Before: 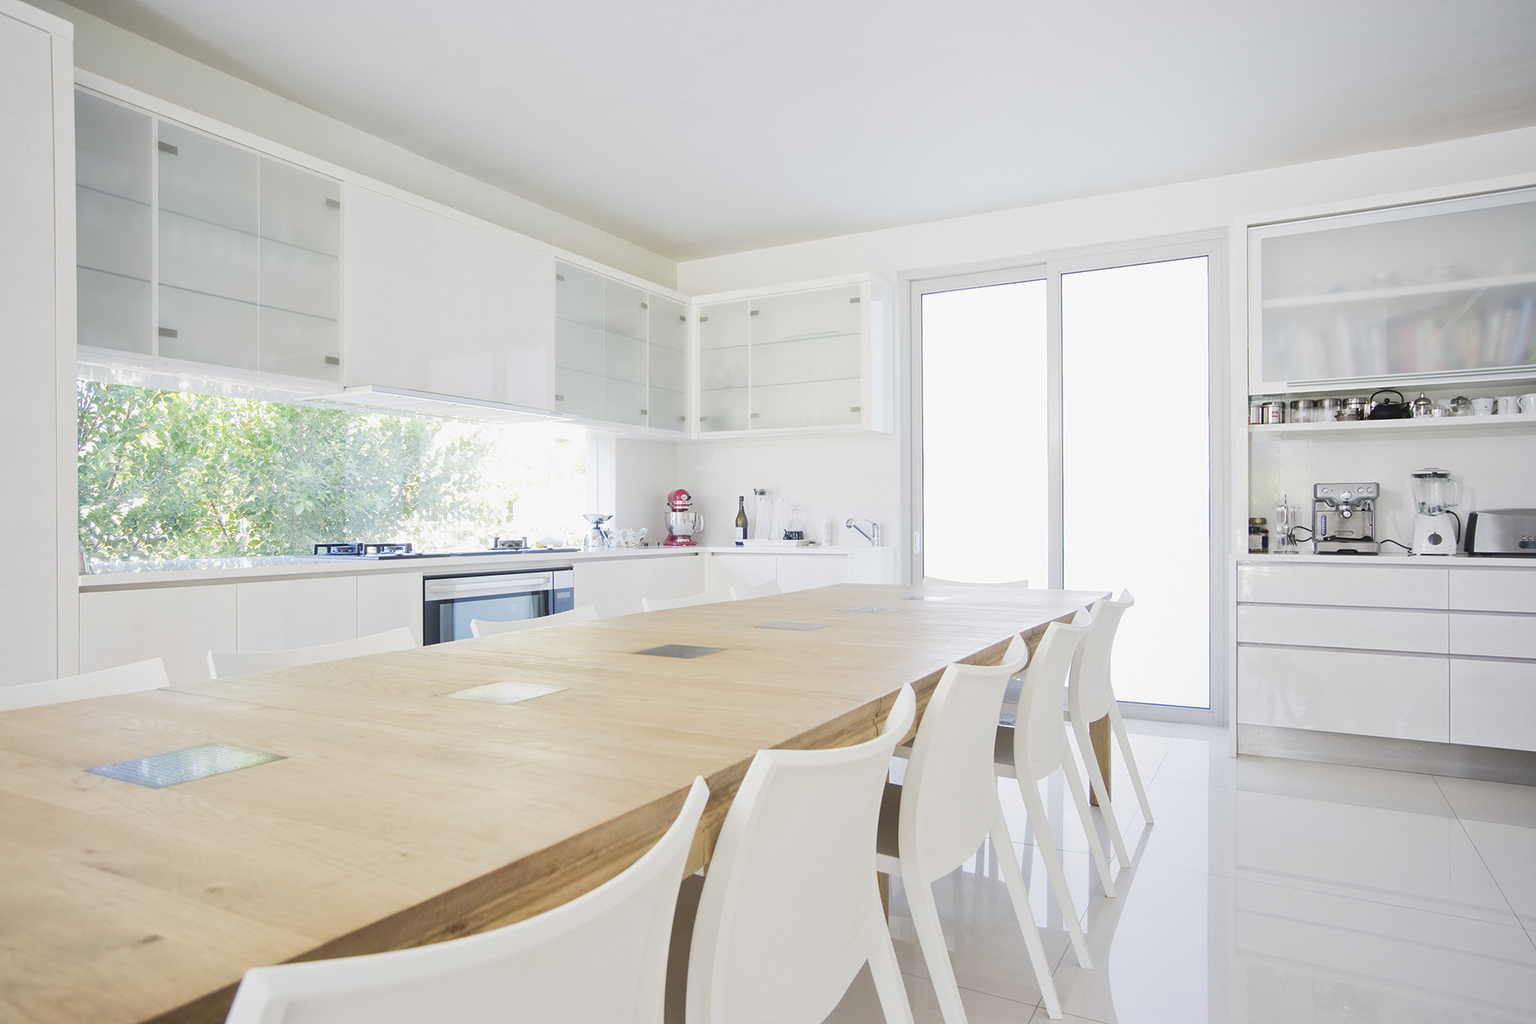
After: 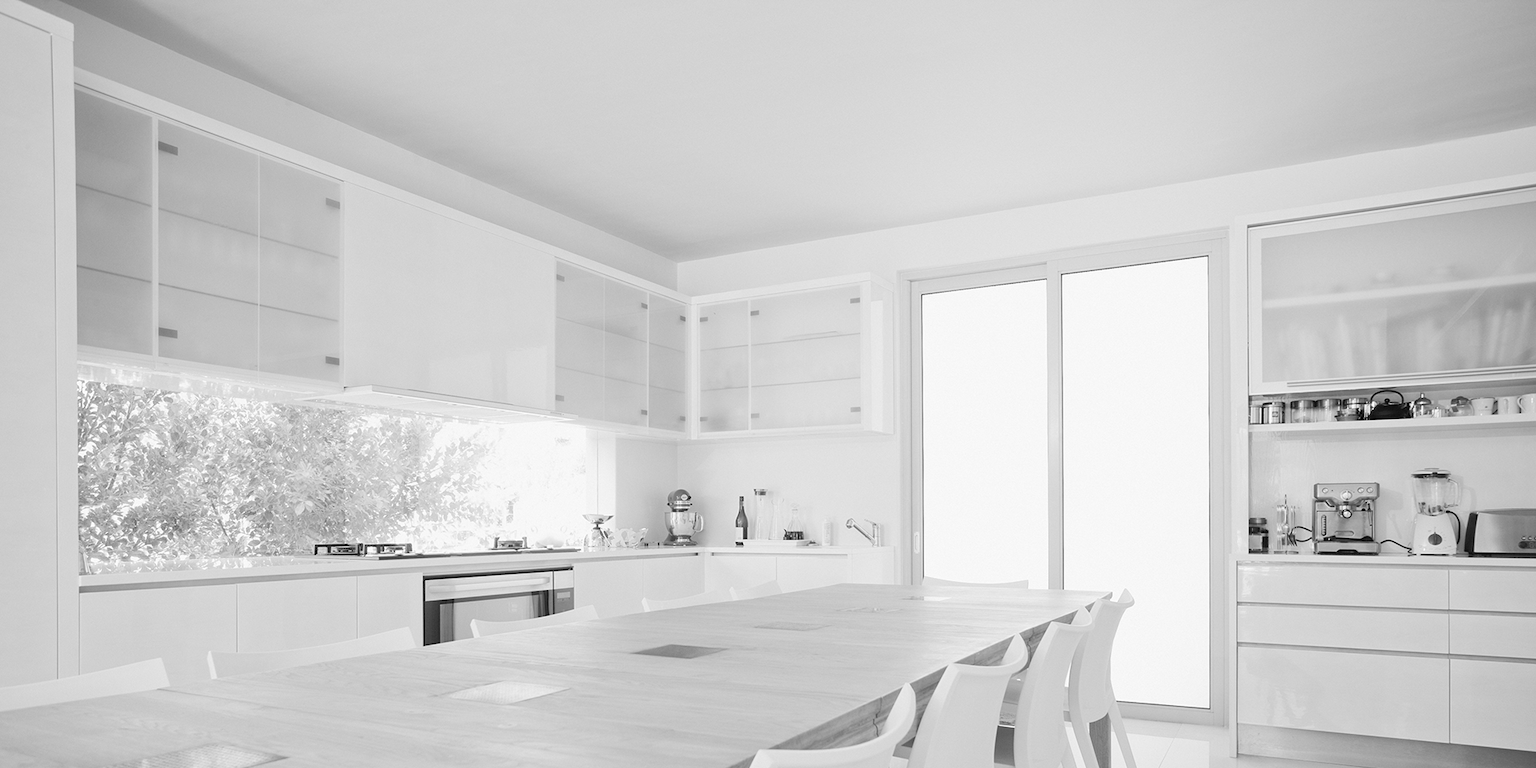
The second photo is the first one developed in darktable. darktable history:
crop: bottom 24.967%
color contrast: green-magenta contrast 0, blue-yellow contrast 0
color zones: curves: ch1 [(0, 0.153) (0.143, 0.15) (0.286, 0.151) (0.429, 0.152) (0.571, 0.152) (0.714, 0.151) (0.857, 0.151) (1, 0.153)]
